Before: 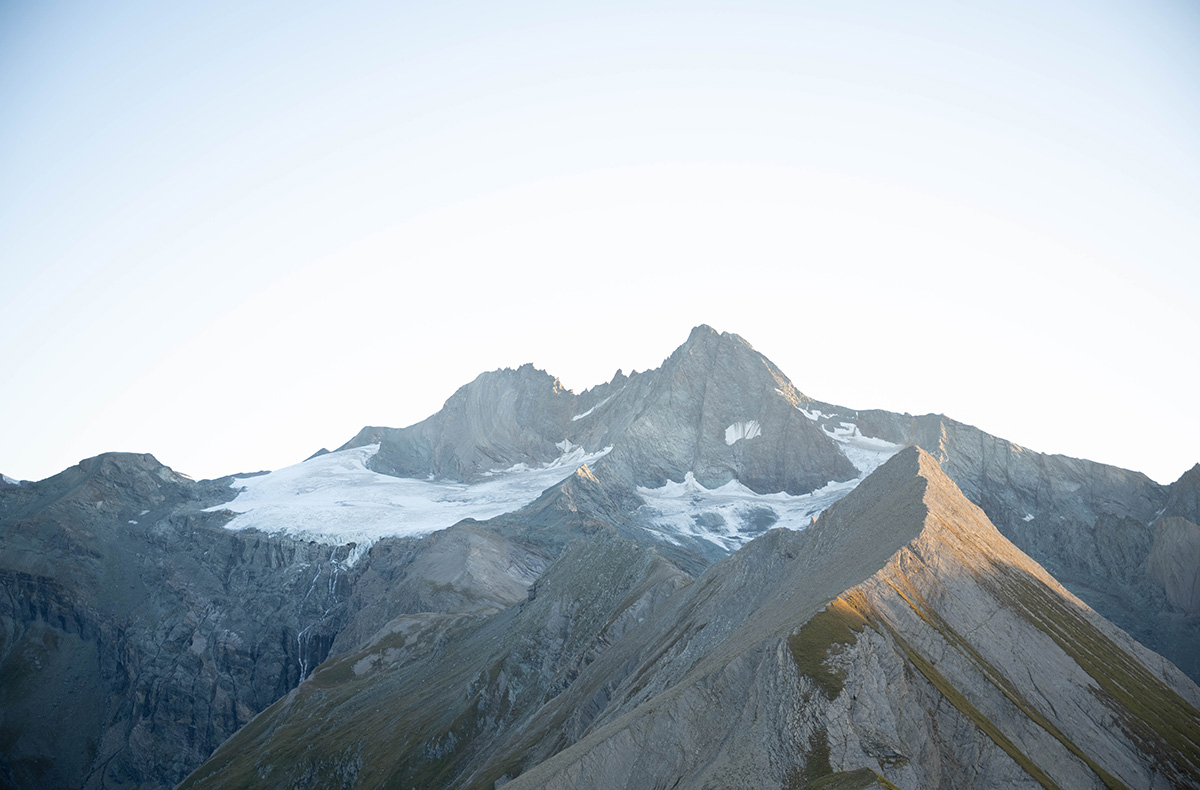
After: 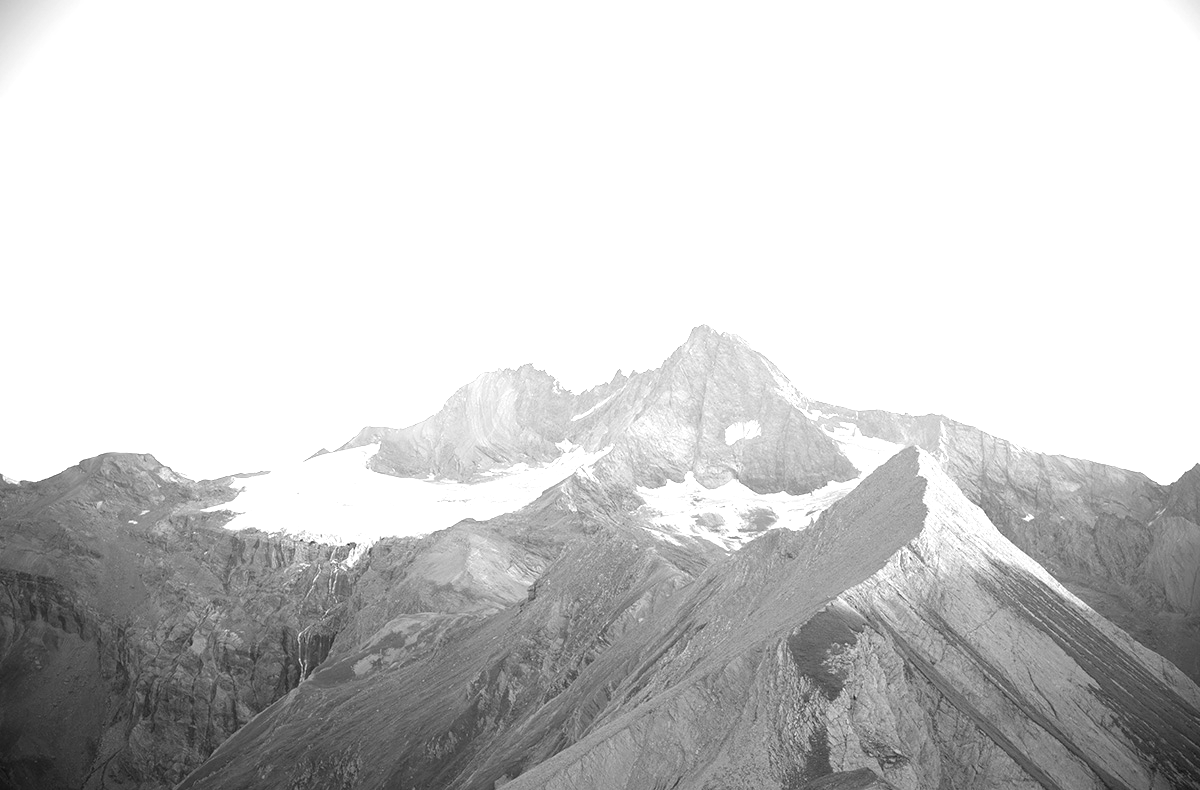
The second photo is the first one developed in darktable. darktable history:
exposure: black level correction 0, exposure 1.1 EV, compensate exposure bias true, compensate highlight preservation false
vignetting: fall-off radius 60.92%
color balance rgb: on, module defaults
monochrome: on, module defaults
white balance: emerald 1
